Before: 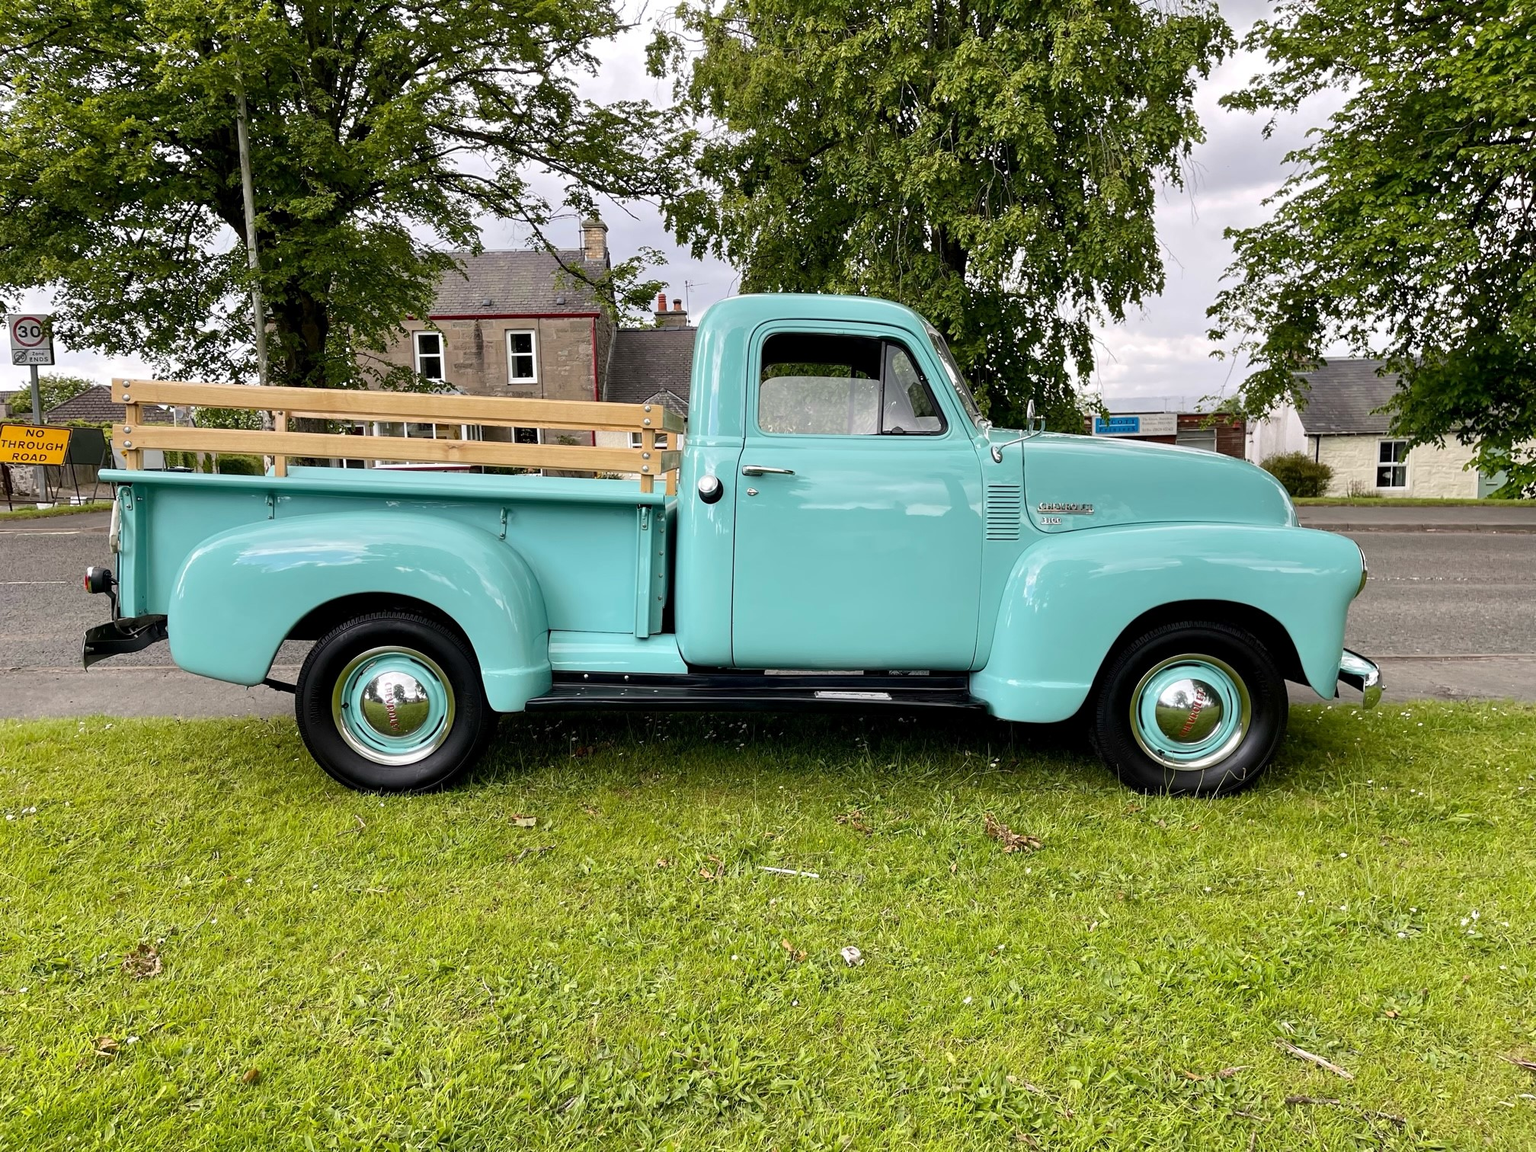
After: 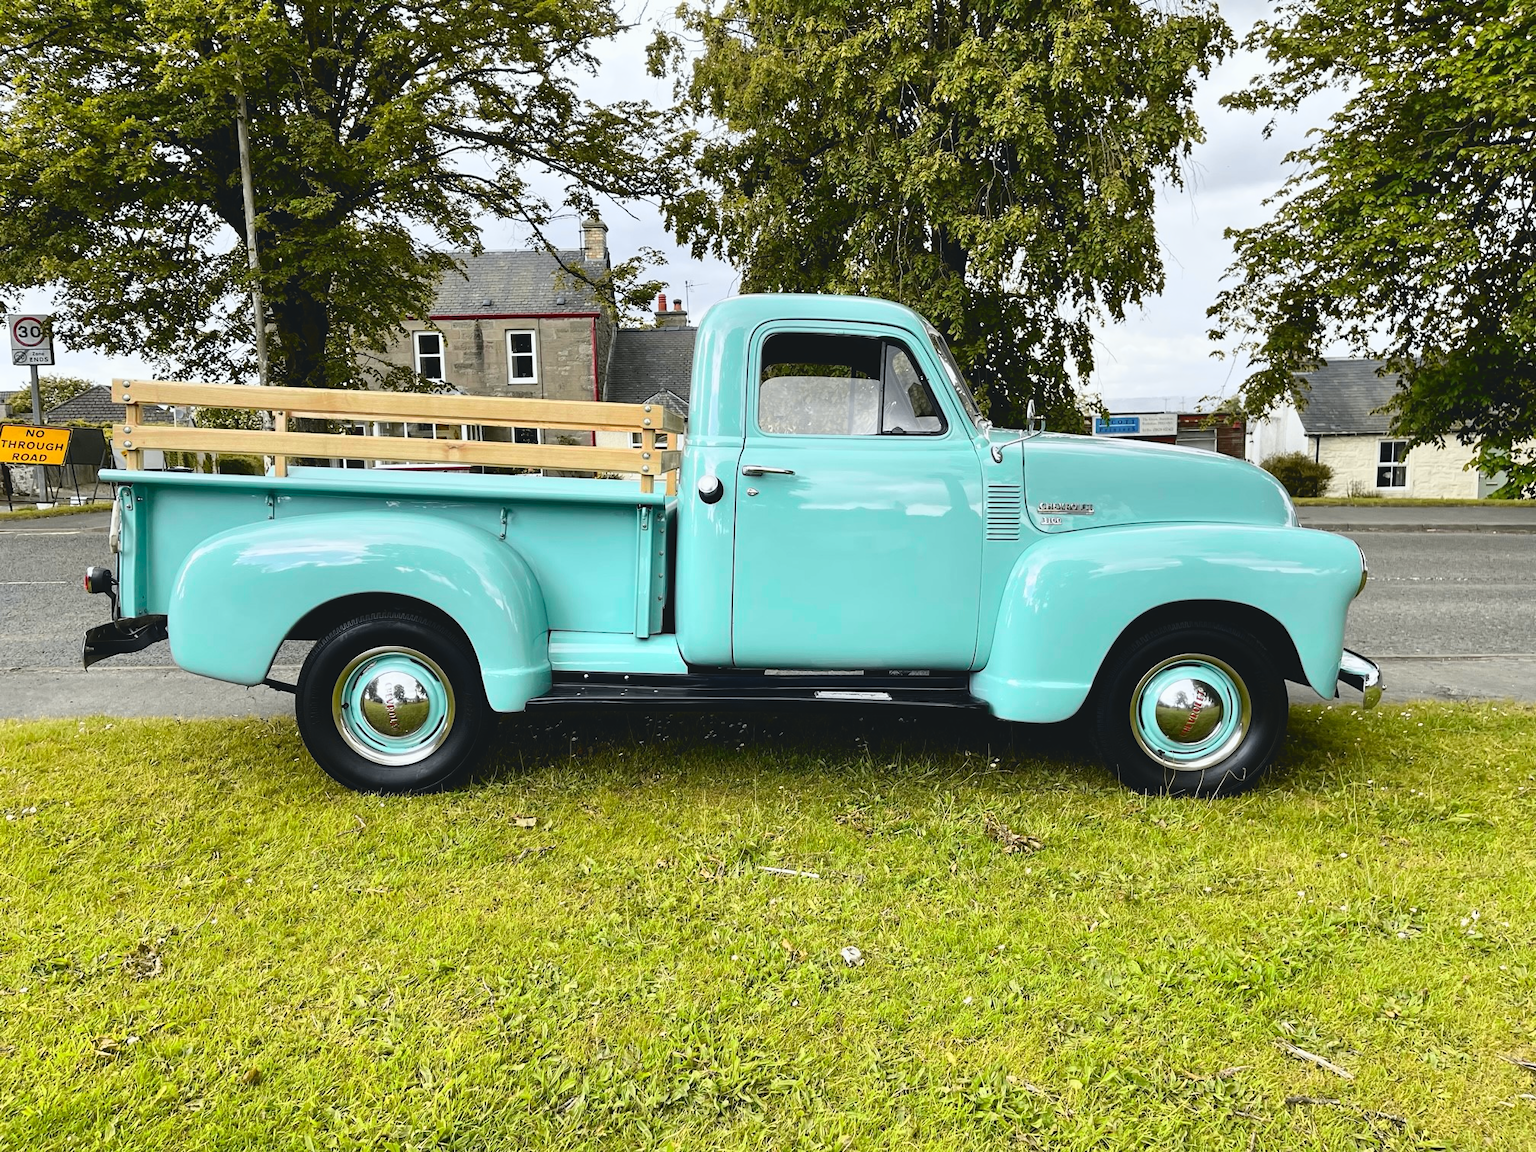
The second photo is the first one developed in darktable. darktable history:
tone curve: curves: ch0 [(0, 0.074) (0.129, 0.136) (0.285, 0.301) (0.689, 0.764) (0.854, 0.926) (0.987, 0.977)]; ch1 [(0, 0) (0.337, 0.249) (0.434, 0.437) (0.485, 0.491) (0.515, 0.495) (0.566, 0.57) (0.625, 0.625) (0.764, 0.806) (1, 1)]; ch2 [(0, 0) (0.314, 0.301) (0.401, 0.411) (0.505, 0.499) (0.54, 0.54) (0.608, 0.613) (0.706, 0.735) (1, 1)], color space Lab, independent channels, preserve colors none
